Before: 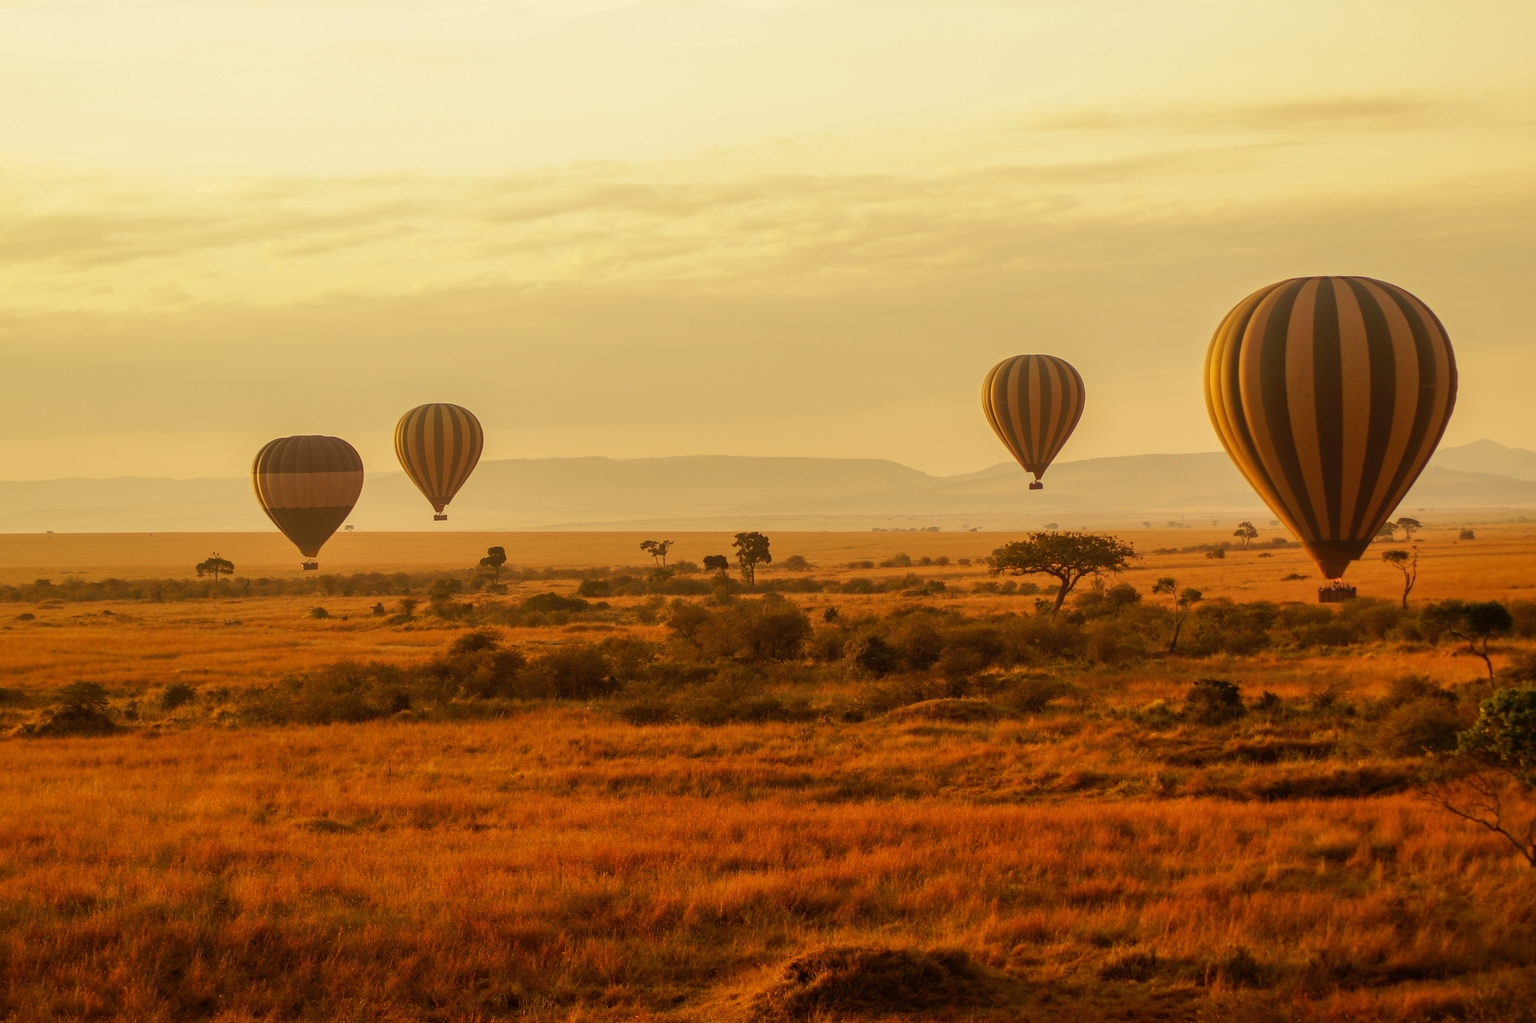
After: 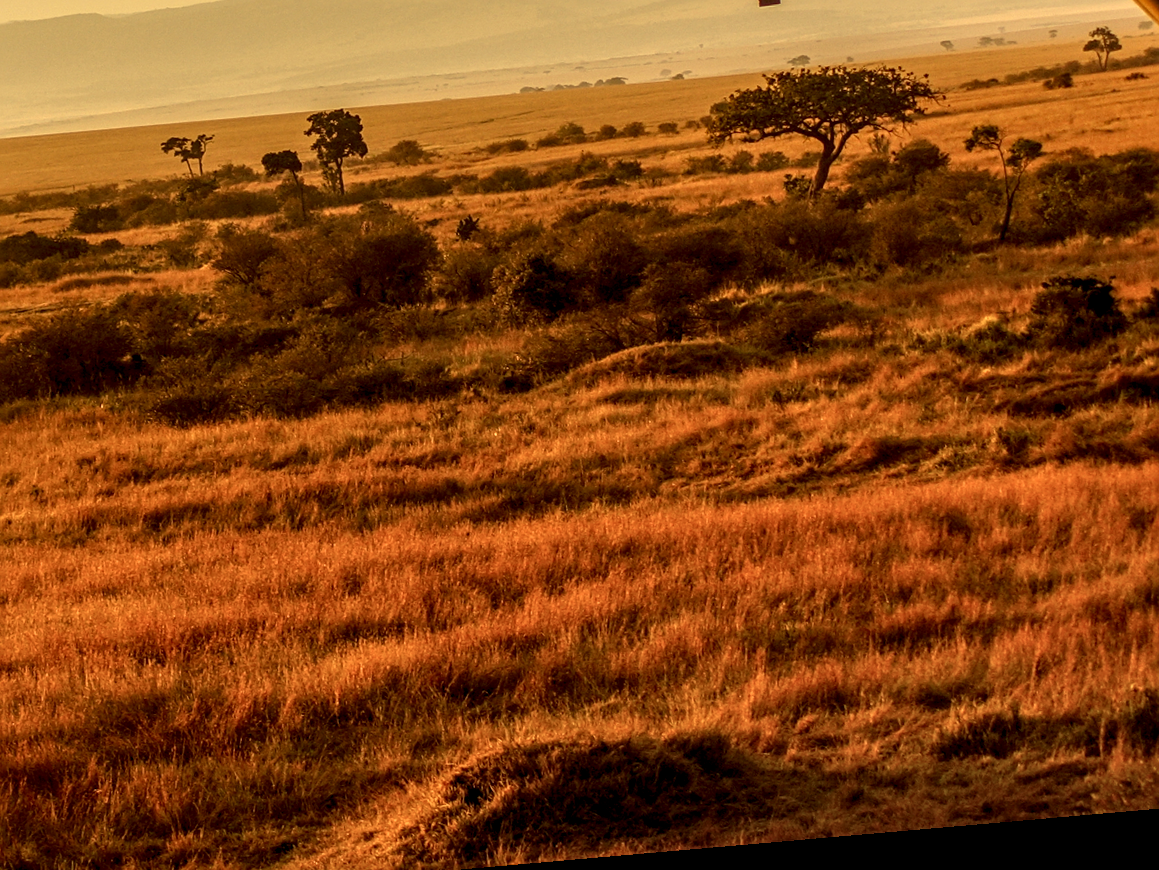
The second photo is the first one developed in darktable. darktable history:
rotate and perspective: rotation -4.98°, automatic cropping off
sharpen: radius 2.167, amount 0.381, threshold 0
crop: left 35.976%, top 45.819%, right 18.162%, bottom 5.807%
local contrast: highlights 0%, shadows 0%, detail 182%
